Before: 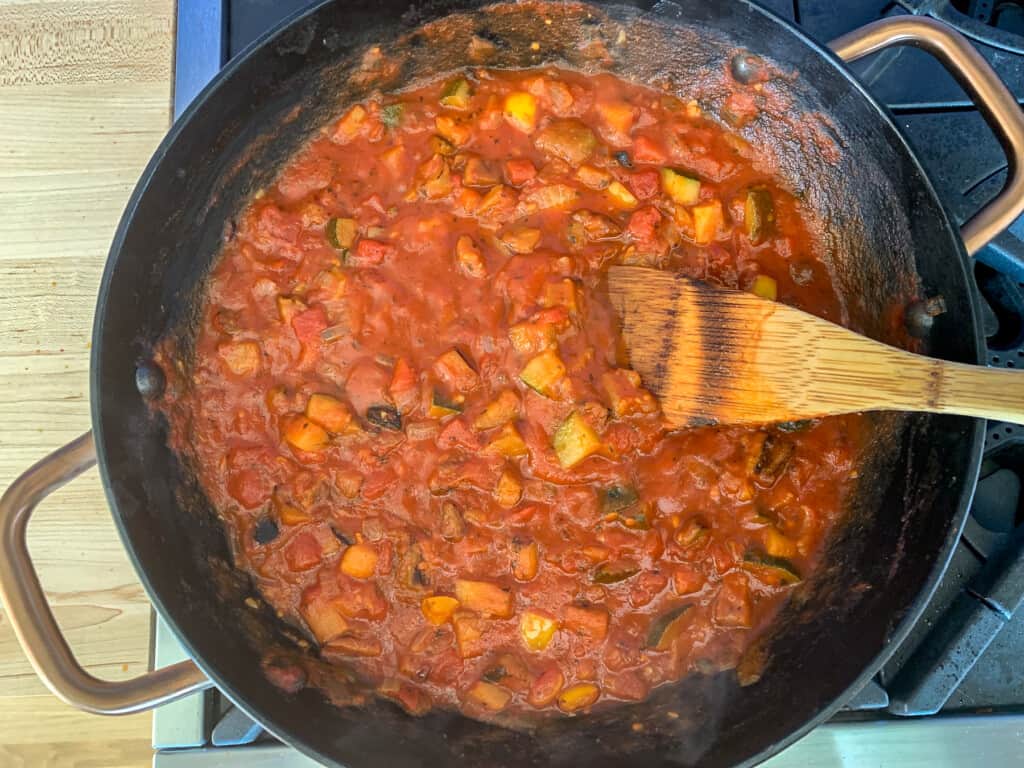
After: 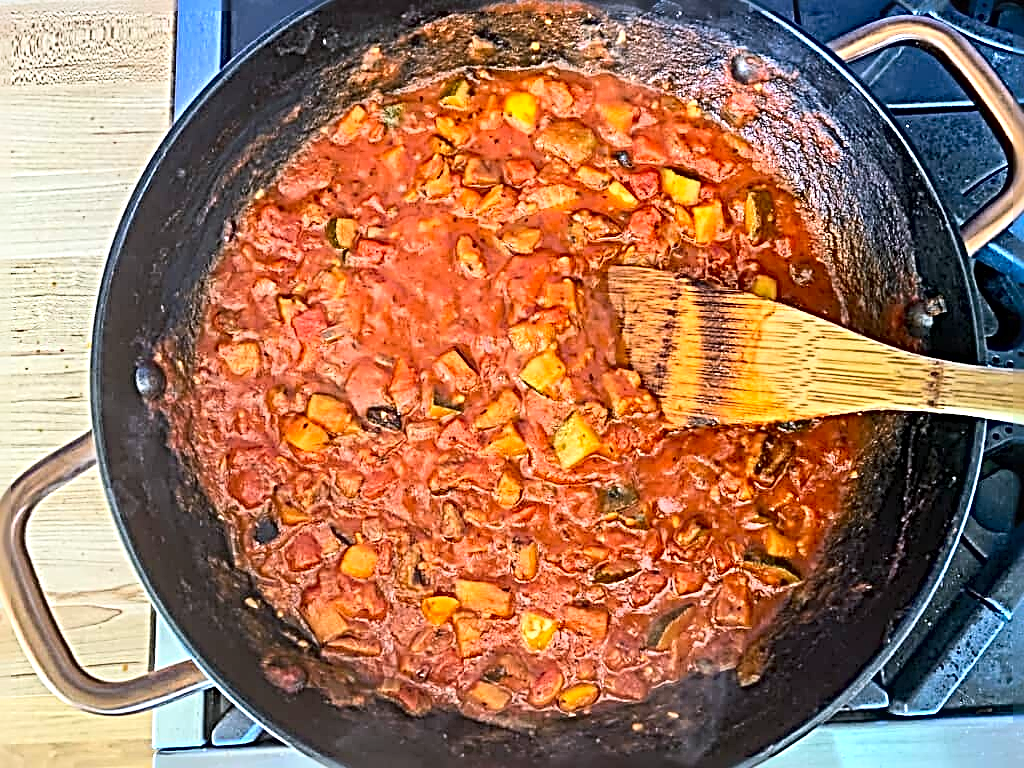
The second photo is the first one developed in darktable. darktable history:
sharpen: radius 4.001, amount 2
white balance: red 1.004, blue 1.096
contrast brightness saturation: contrast 0.2, brightness 0.16, saturation 0.22
